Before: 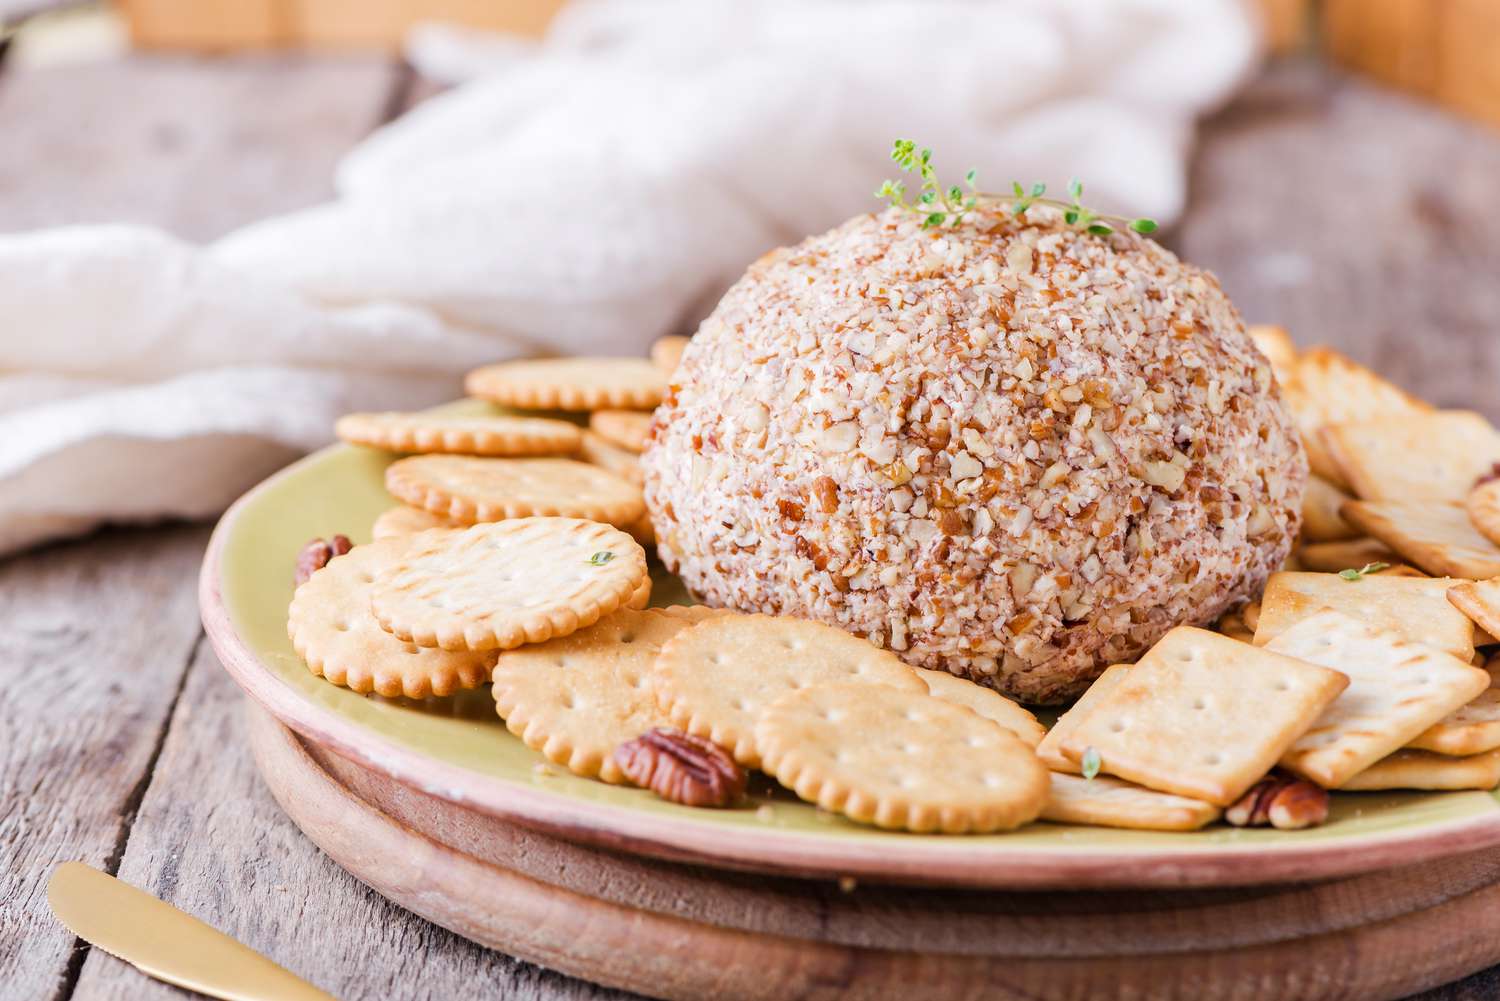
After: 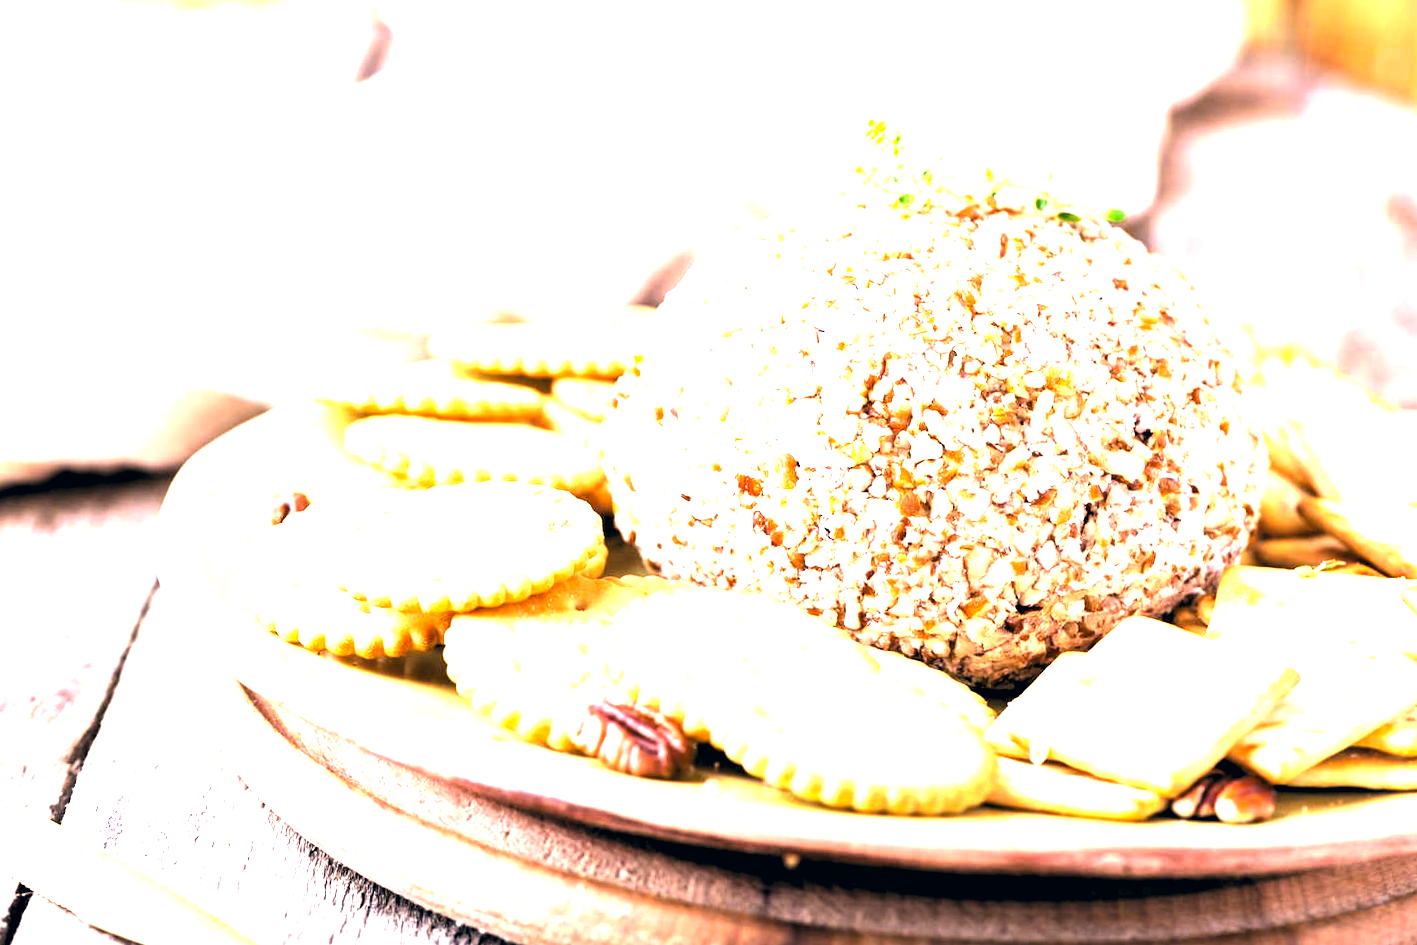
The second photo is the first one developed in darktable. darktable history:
crop and rotate: angle -2.27°
color correction: highlights a* 5.35, highlights b* 5.34, shadows a* -4.67, shadows b* -5.21
levels: levels [0.182, 0.542, 0.902]
exposure: black level correction 0.001, exposure 1.648 EV, compensate highlight preservation false
